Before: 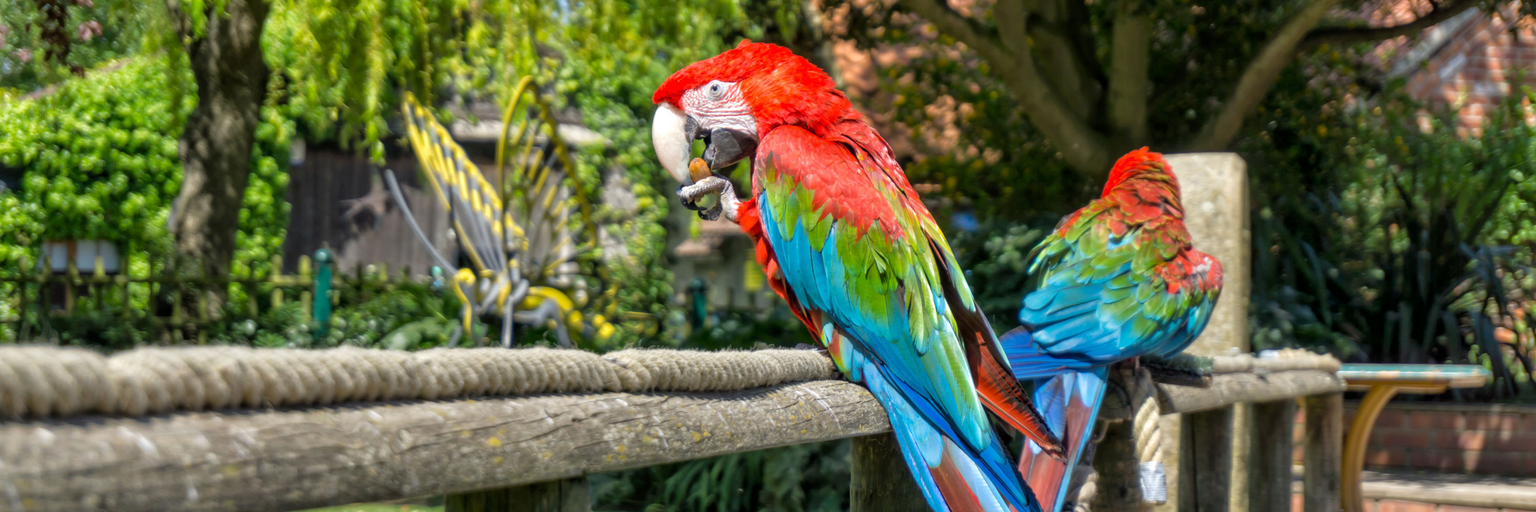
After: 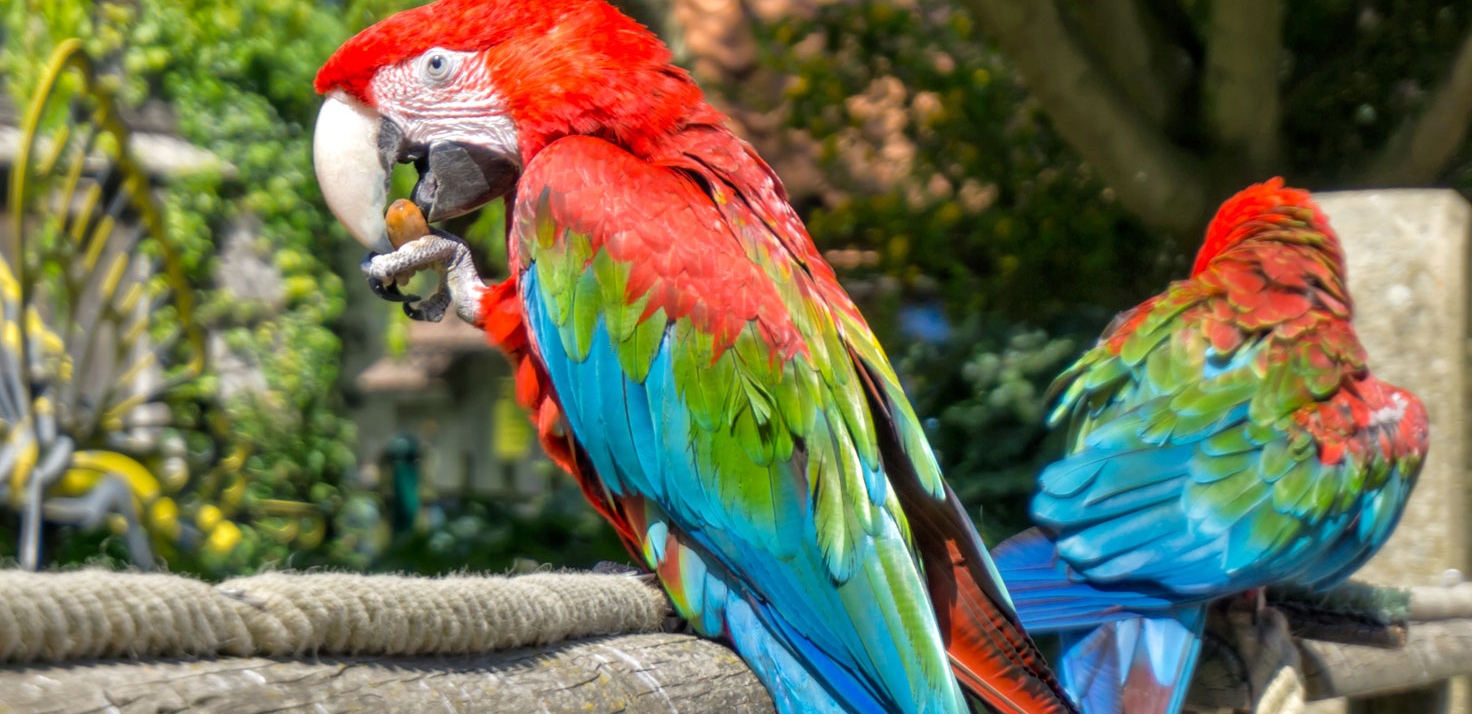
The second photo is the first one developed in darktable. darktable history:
crop: left 32.018%, top 10.985%, right 18.728%, bottom 17.546%
